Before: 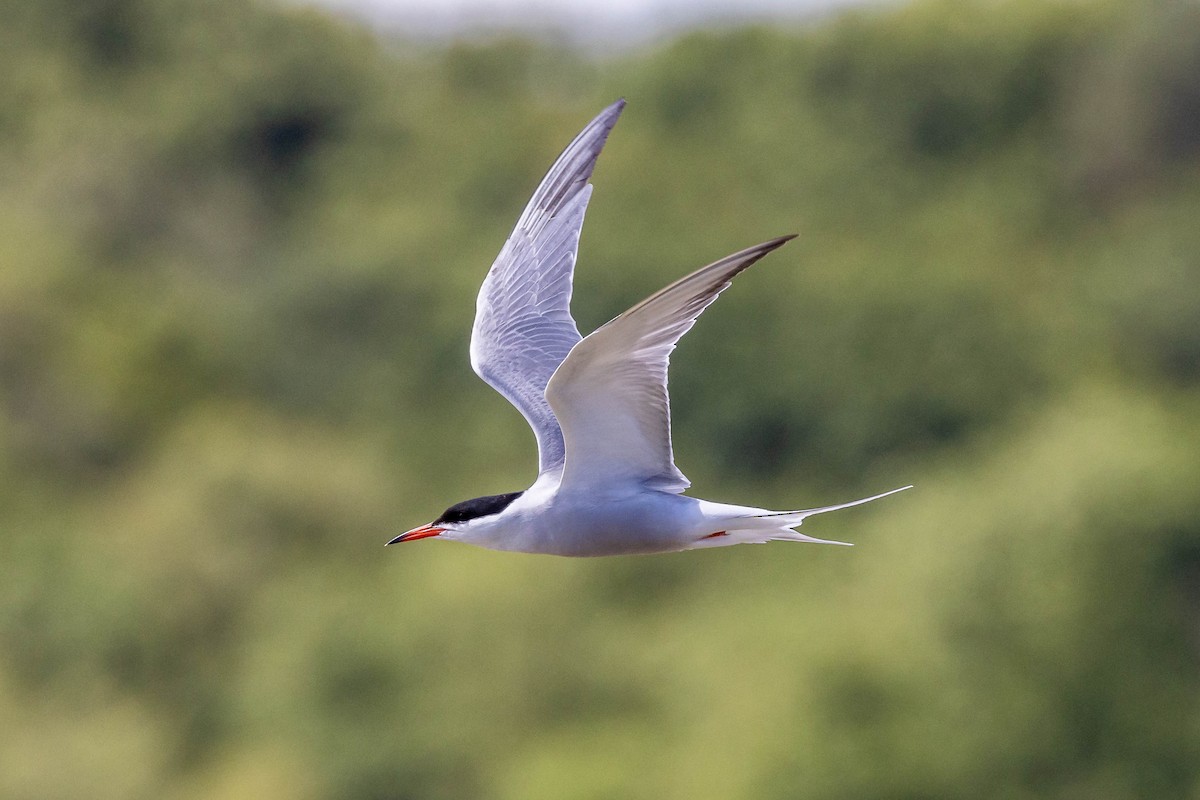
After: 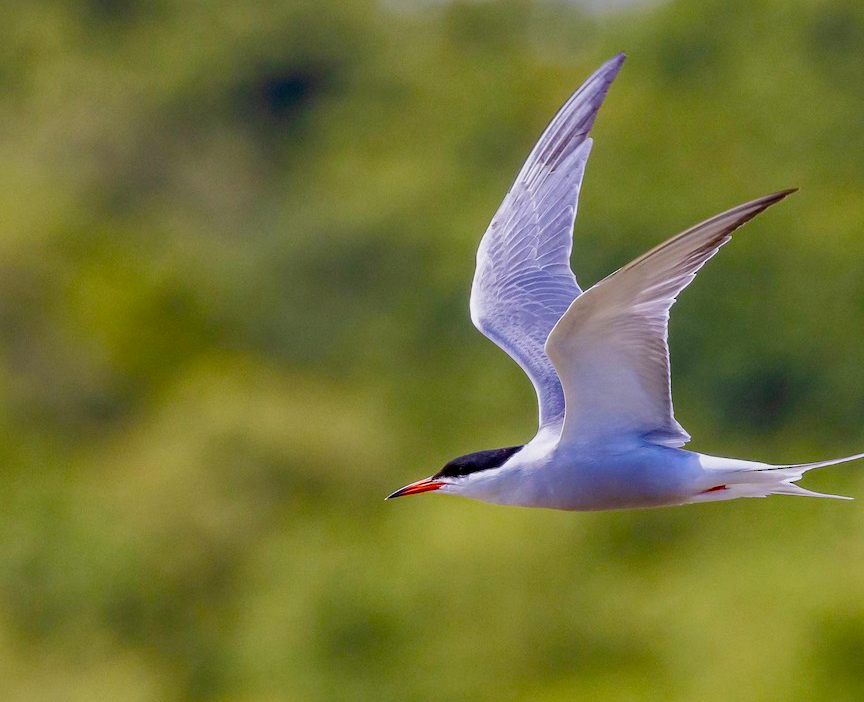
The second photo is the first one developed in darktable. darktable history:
crop: top 5.803%, right 27.864%, bottom 5.804%
local contrast: mode bilateral grid, contrast 15, coarseness 36, detail 105%, midtone range 0.2
color balance rgb: perceptual saturation grading › global saturation 20%, perceptual saturation grading › highlights -25%, perceptual saturation grading › shadows 50.52%, global vibrance 40.24%
exposure: black level correction 0.001, exposure -0.2 EV, compensate highlight preservation false
